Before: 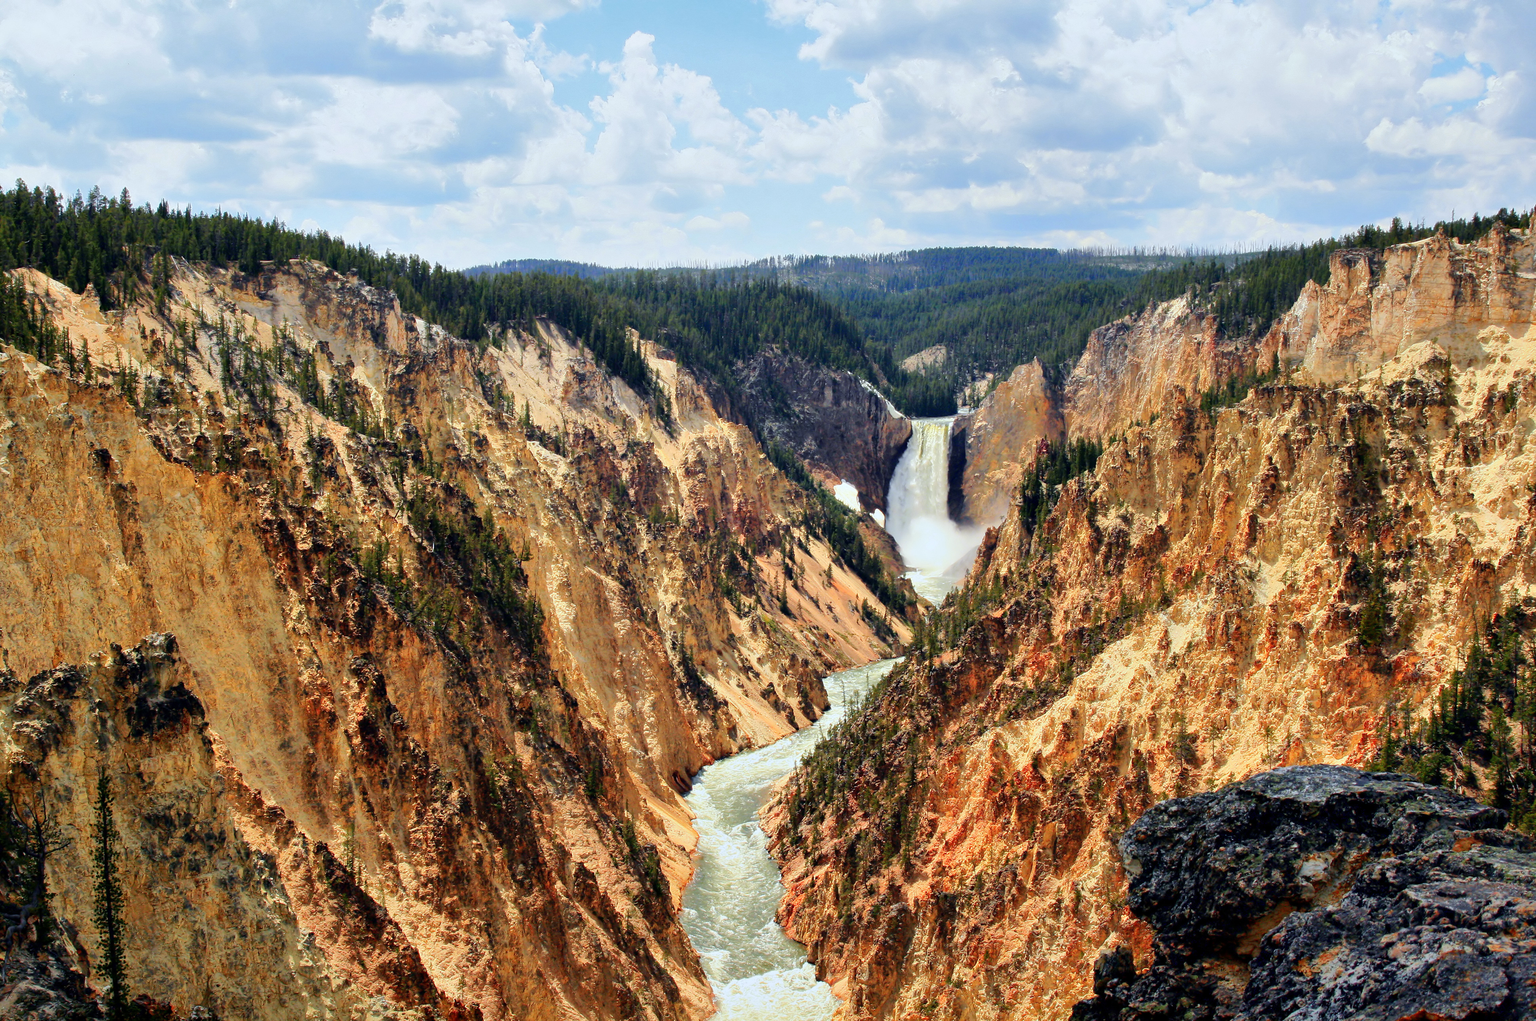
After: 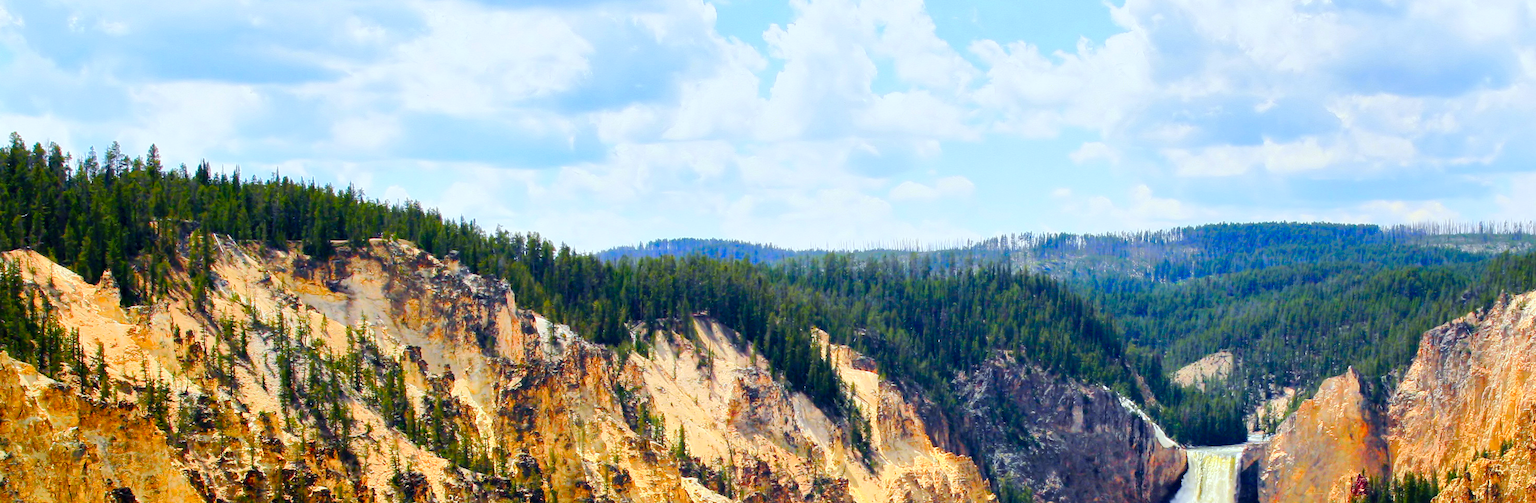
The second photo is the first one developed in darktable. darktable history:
crop: left 0.58%, top 7.65%, right 23.333%, bottom 54.827%
color balance rgb: perceptual saturation grading › global saturation 23.323%, perceptual saturation grading › highlights -24.539%, perceptual saturation grading › mid-tones 23.755%, perceptual saturation grading › shadows 41.017%
contrast brightness saturation: contrast 0.205, brightness 0.165, saturation 0.216
shadows and highlights: shadows 9.69, white point adjustment 1.05, highlights -39.74
